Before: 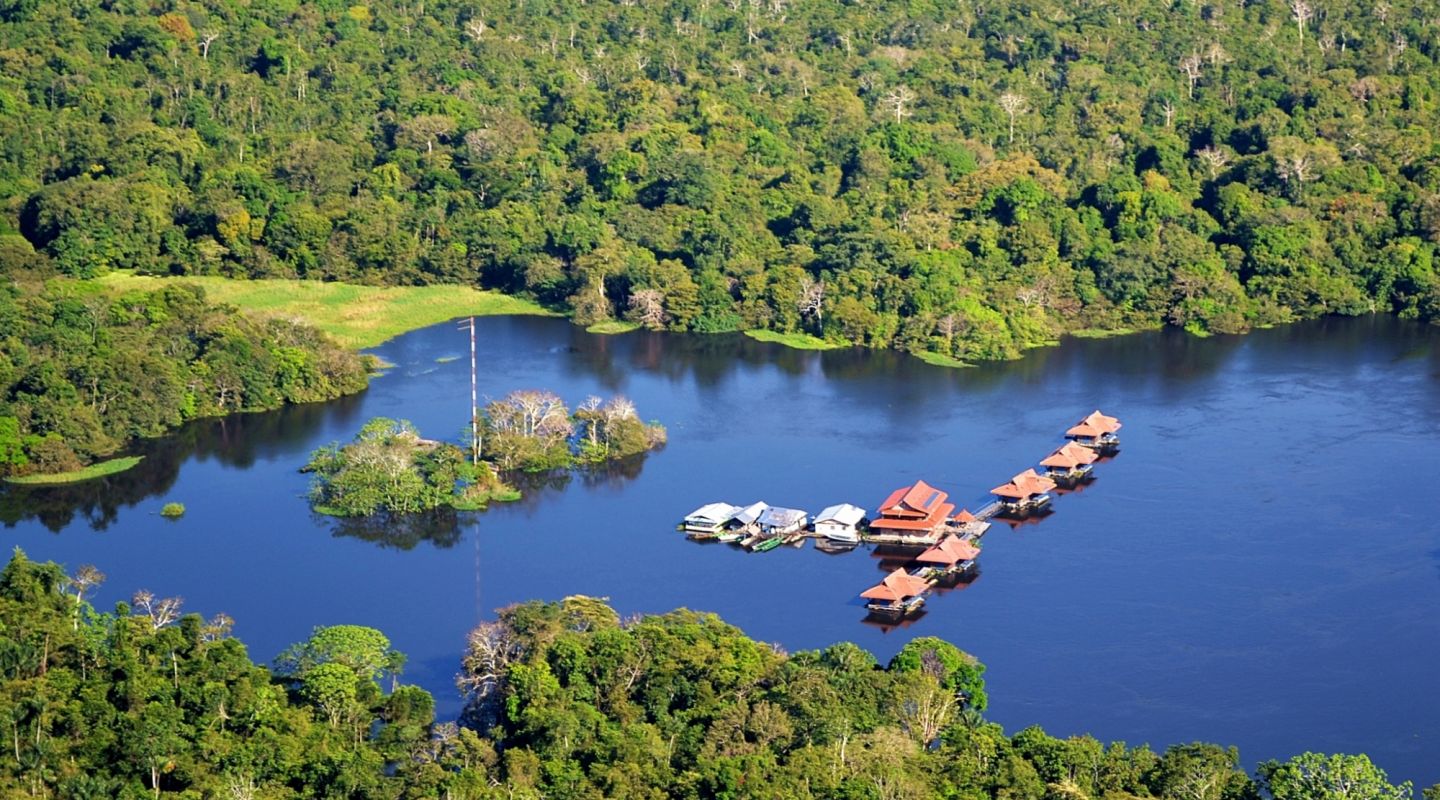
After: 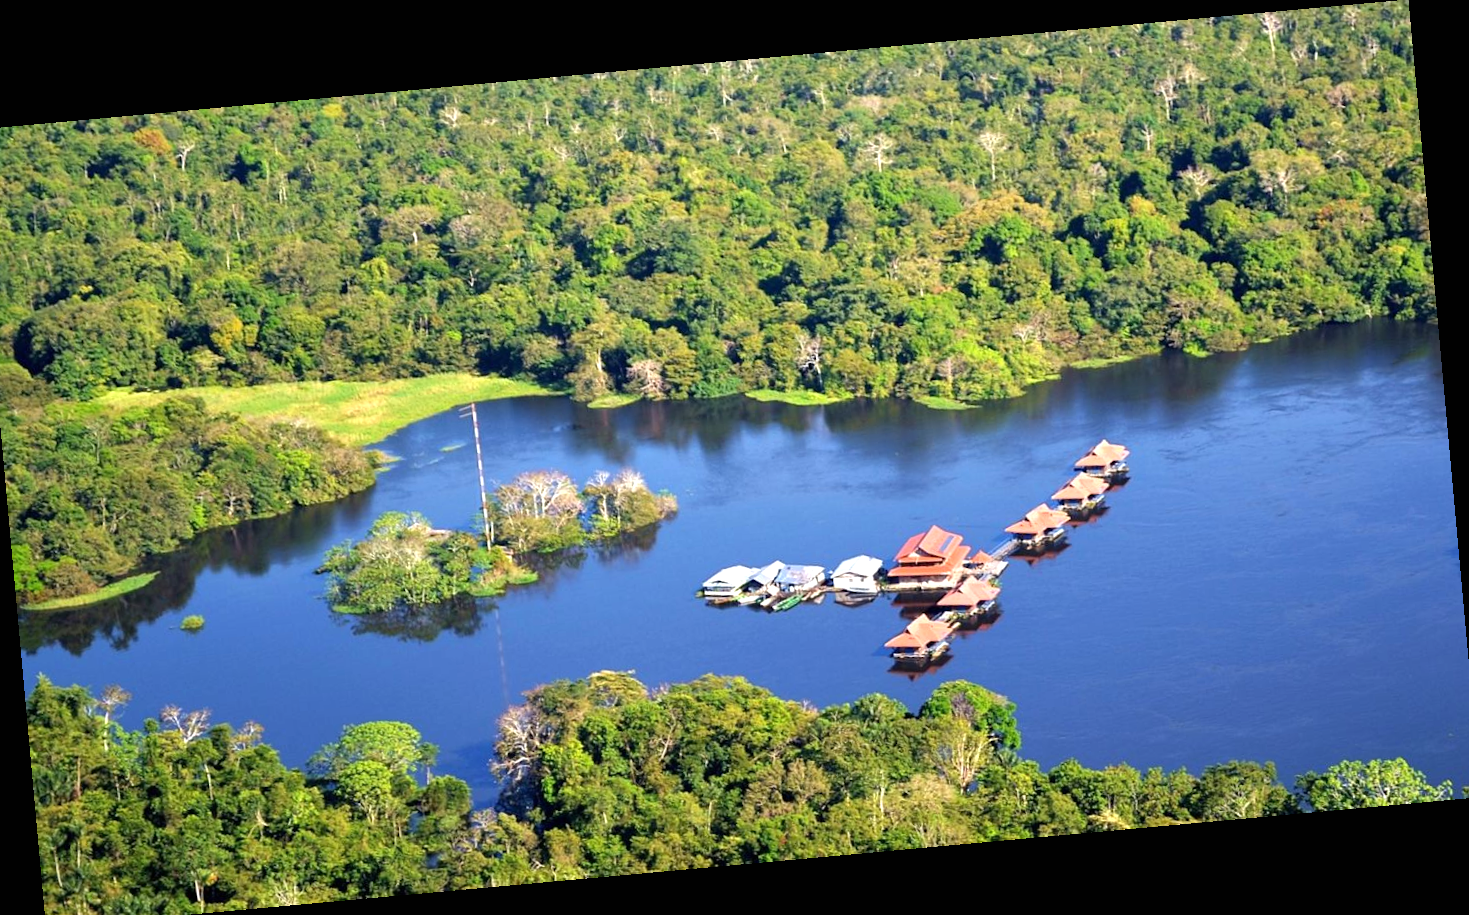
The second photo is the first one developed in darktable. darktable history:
rotate and perspective: rotation -5.2°, automatic cropping off
crop and rotate: left 1.774%, right 0.633%, bottom 1.28%
exposure: black level correction 0, exposure 0.5 EV, compensate highlight preservation false
